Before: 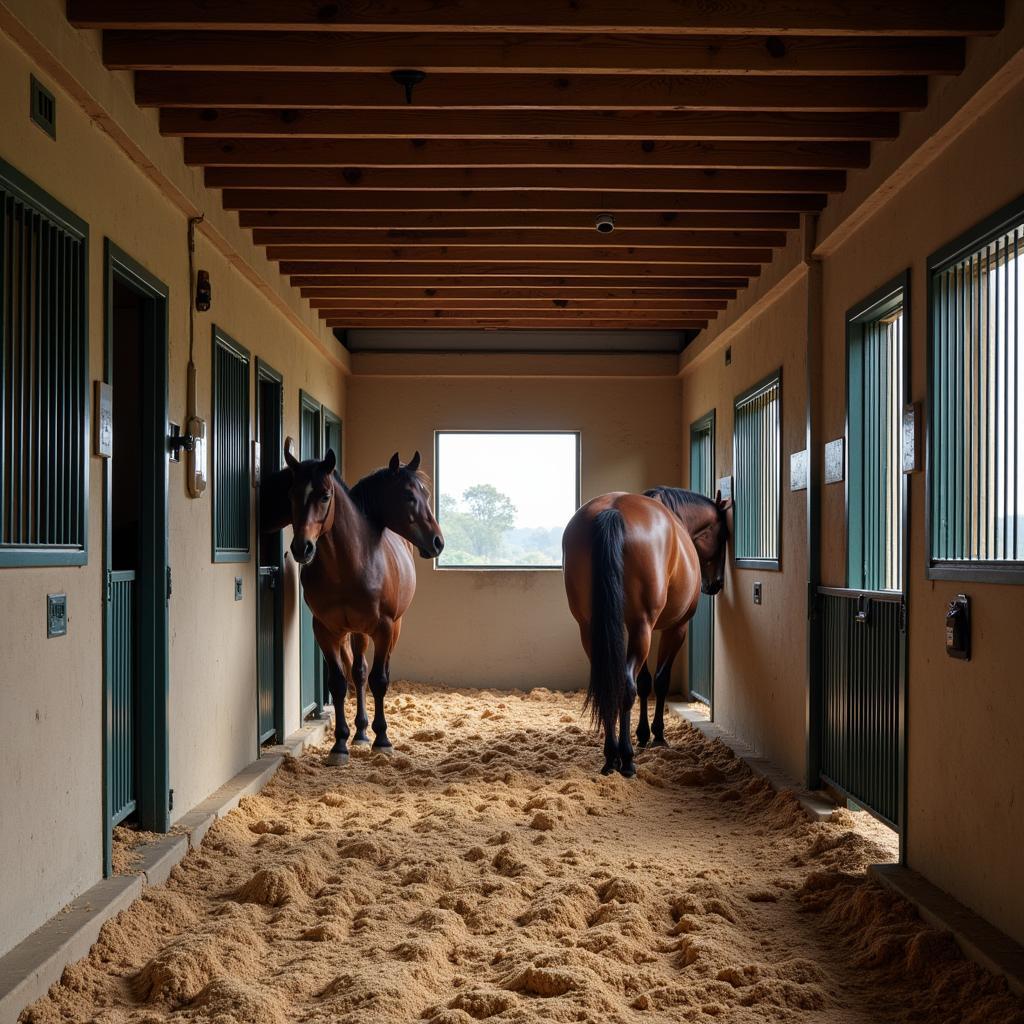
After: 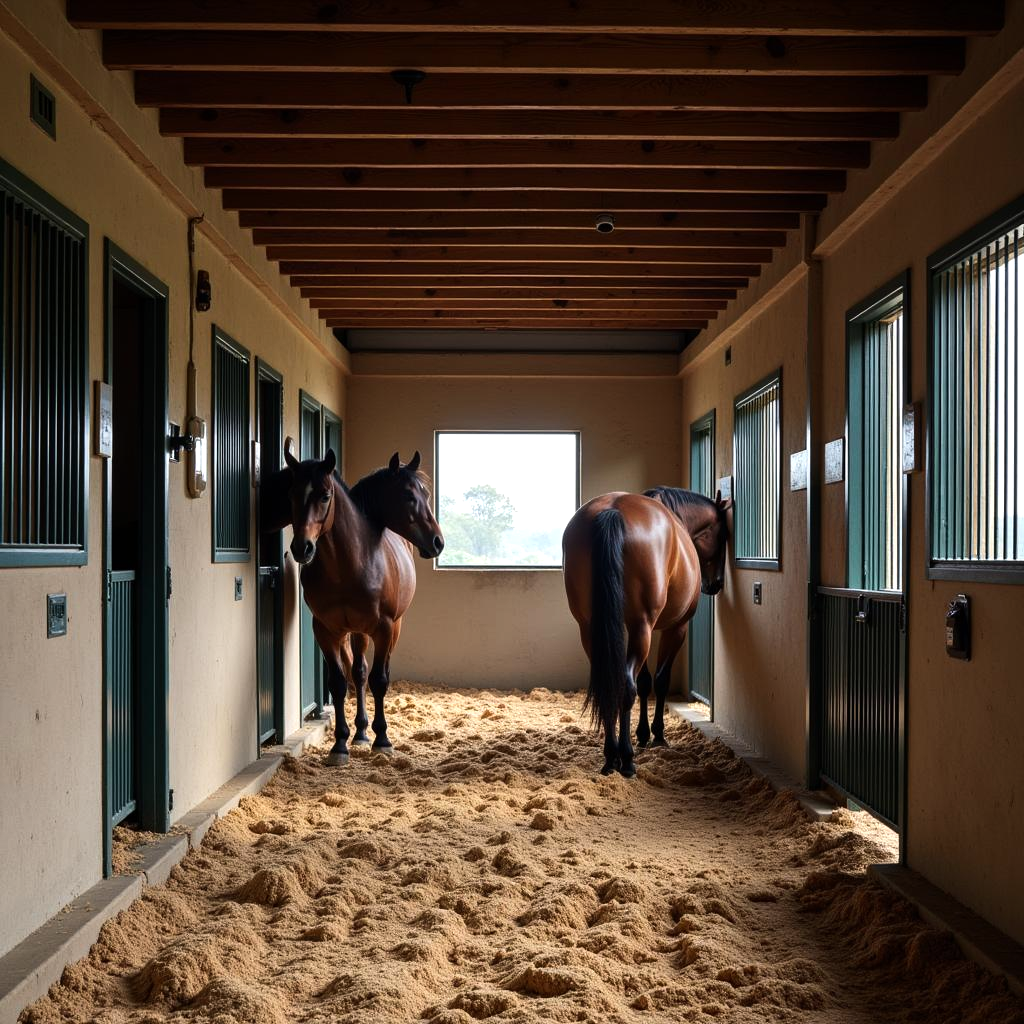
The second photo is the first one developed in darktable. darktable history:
tone equalizer: -8 EV -0.454 EV, -7 EV -0.416 EV, -6 EV -0.353 EV, -5 EV -0.256 EV, -3 EV 0.207 EV, -2 EV 0.361 EV, -1 EV 0.364 EV, +0 EV 0.407 EV, edges refinement/feathering 500, mask exposure compensation -1.57 EV, preserve details no
